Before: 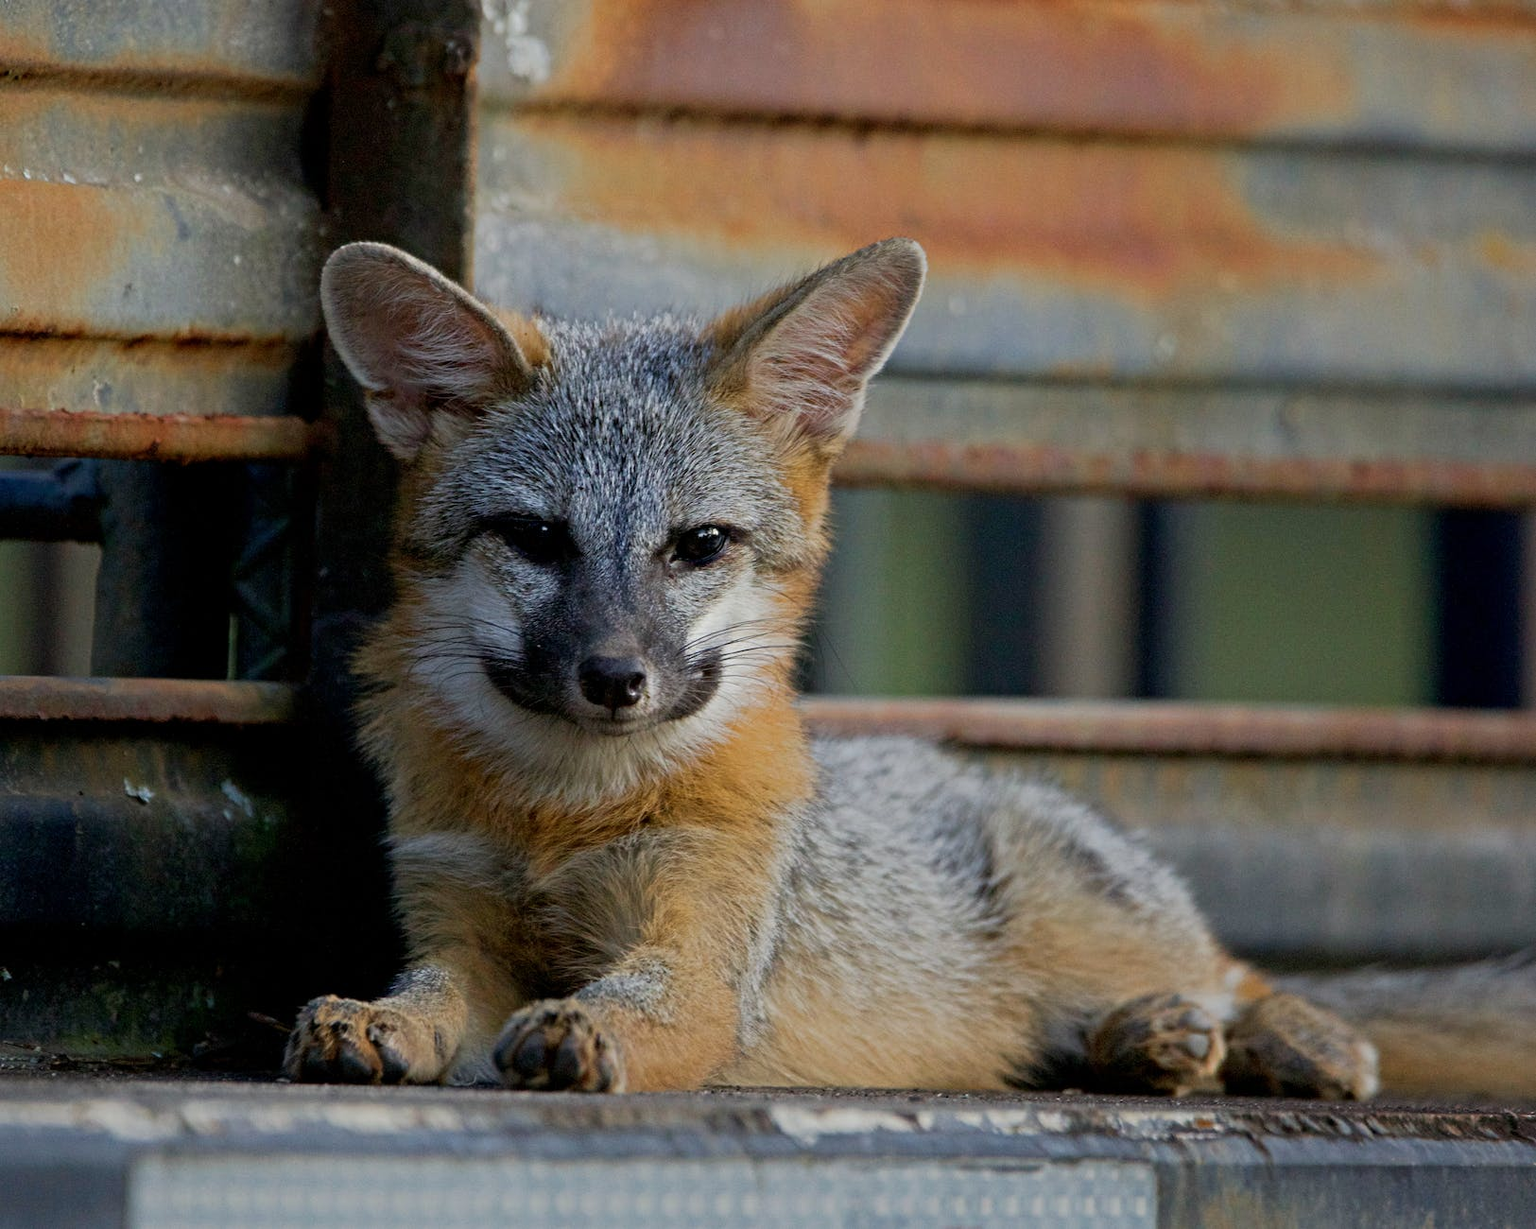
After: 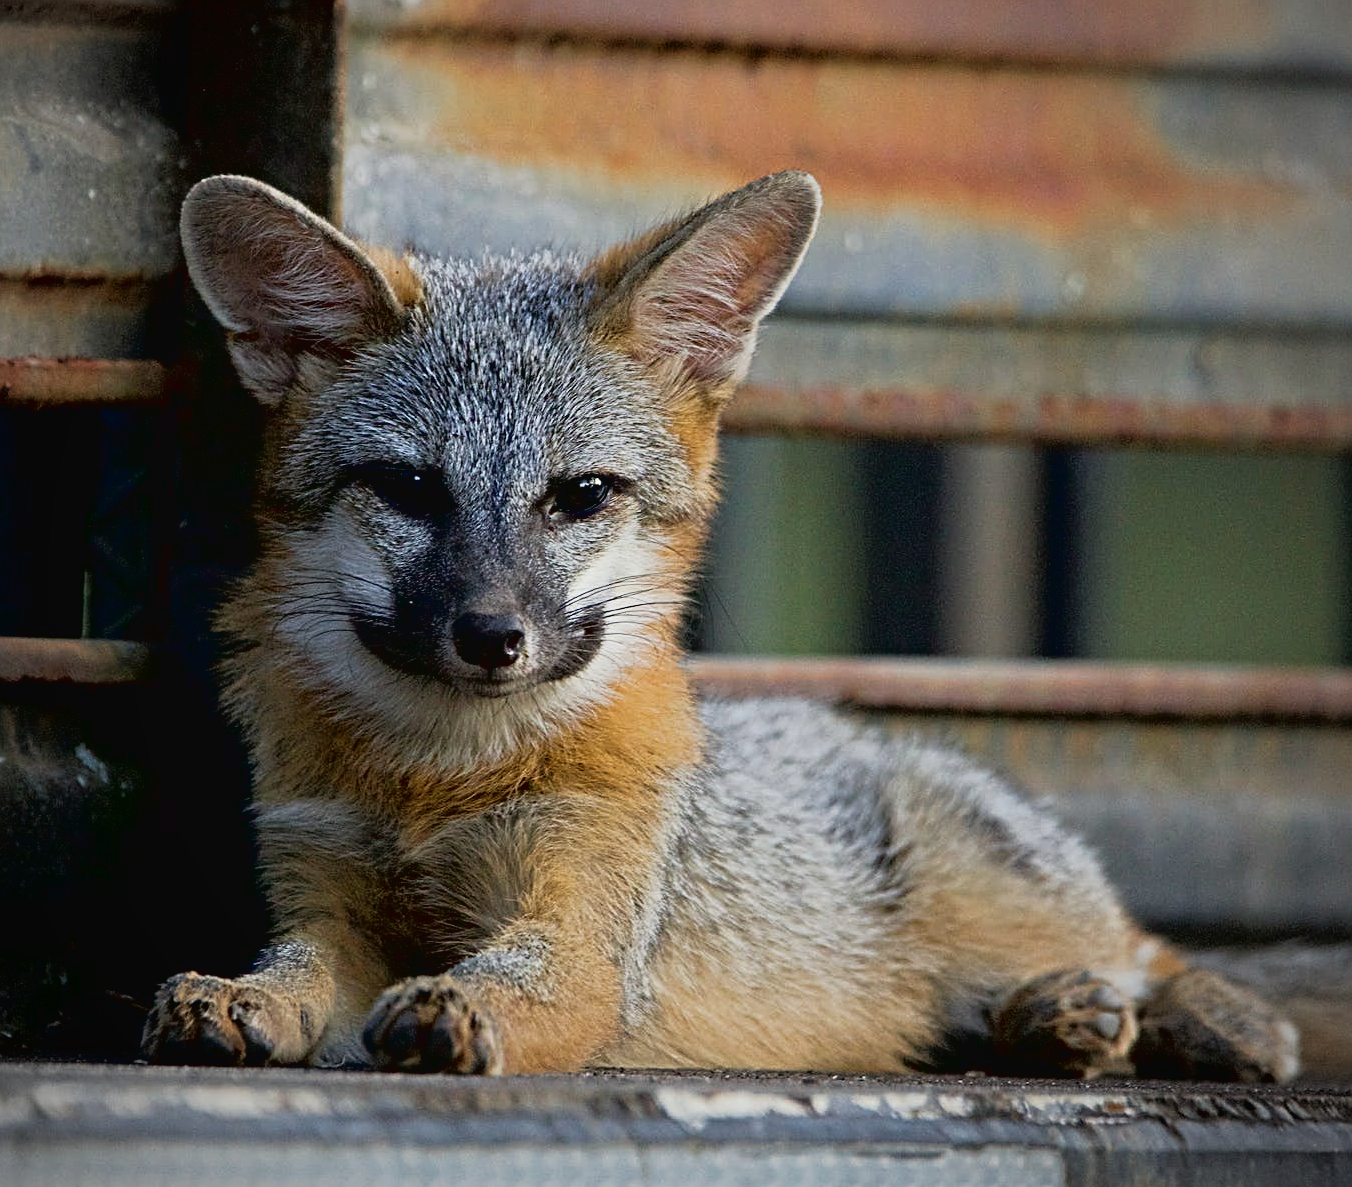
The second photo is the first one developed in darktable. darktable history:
crop: left 9.796%, top 6.245%, right 6.987%, bottom 2.43%
tone equalizer: on, module defaults
exposure: black level correction 0.001, compensate highlight preservation false
sharpen: on, module defaults
tone curve: curves: ch0 [(0, 0.024) (0.031, 0.027) (0.113, 0.069) (0.198, 0.18) (0.304, 0.303) (0.441, 0.462) (0.557, 0.6) (0.711, 0.79) (0.812, 0.878) (0.927, 0.935) (1, 0.963)]; ch1 [(0, 0) (0.222, 0.2) (0.343, 0.325) (0.45, 0.441) (0.502, 0.501) (0.527, 0.534) (0.55, 0.561) (0.632, 0.656) (0.735, 0.754) (1, 1)]; ch2 [(0, 0) (0.249, 0.222) (0.352, 0.348) (0.424, 0.439) (0.476, 0.482) (0.499, 0.501) (0.517, 0.516) (0.532, 0.544) (0.558, 0.585) (0.596, 0.629) (0.726, 0.745) (0.82, 0.796) (0.998, 0.928)], color space Lab, linked channels, preserve colors none
vignetting: on, module defaults
